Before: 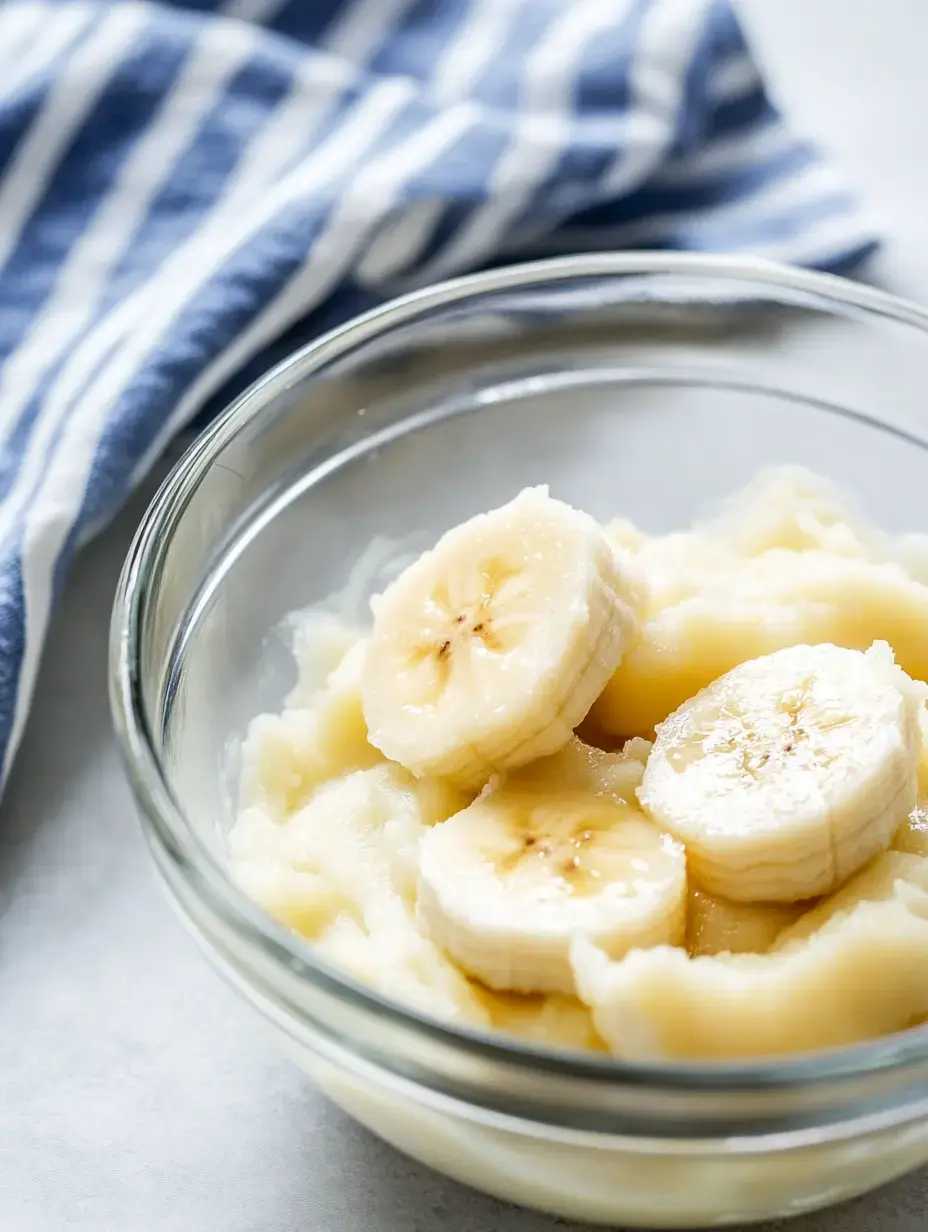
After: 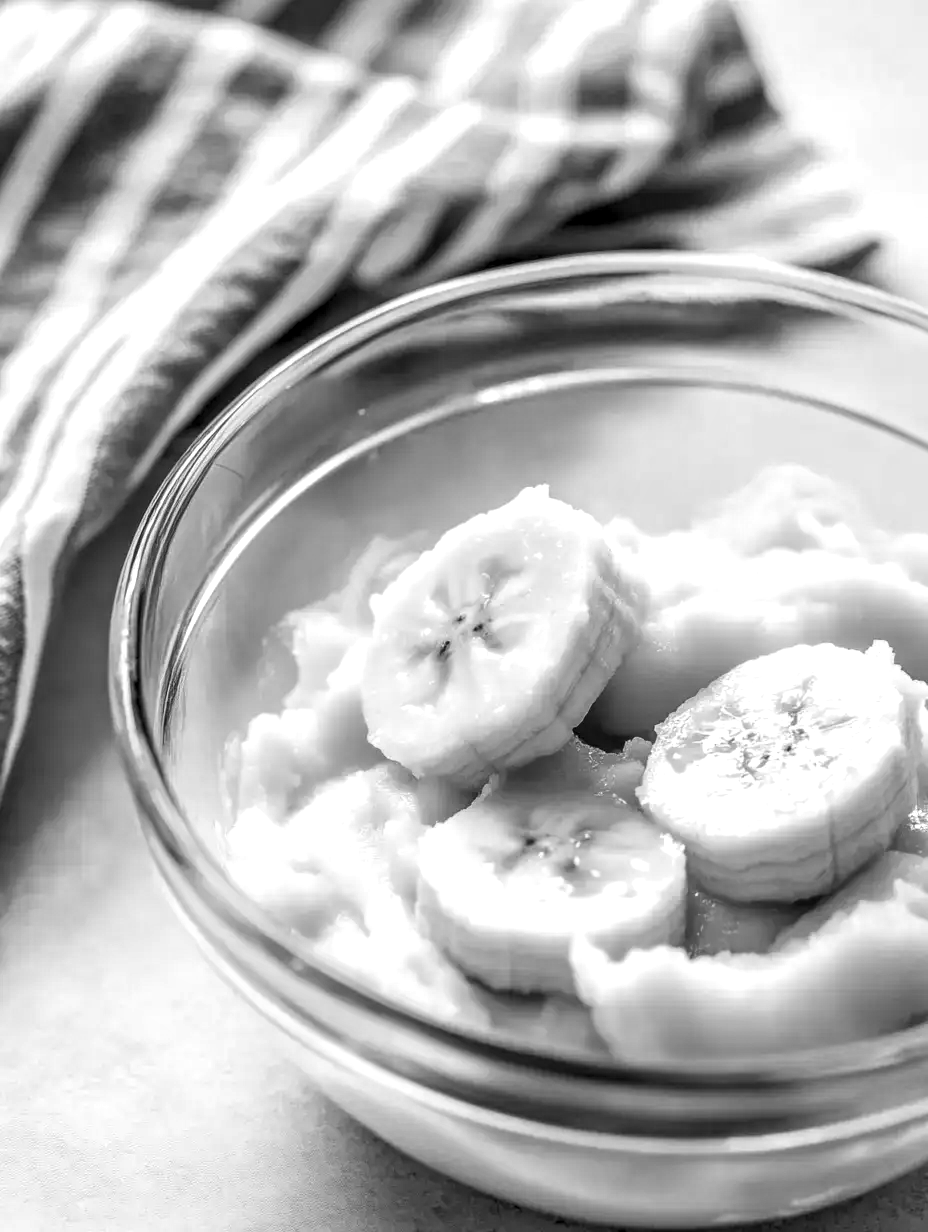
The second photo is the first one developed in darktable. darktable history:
local contrast: detail 150%
color calibration: output gray [0.23, 0.37, 0.4, 0], illuminant custom, x 0.388, y 0.387, temperature 3800.09 K
